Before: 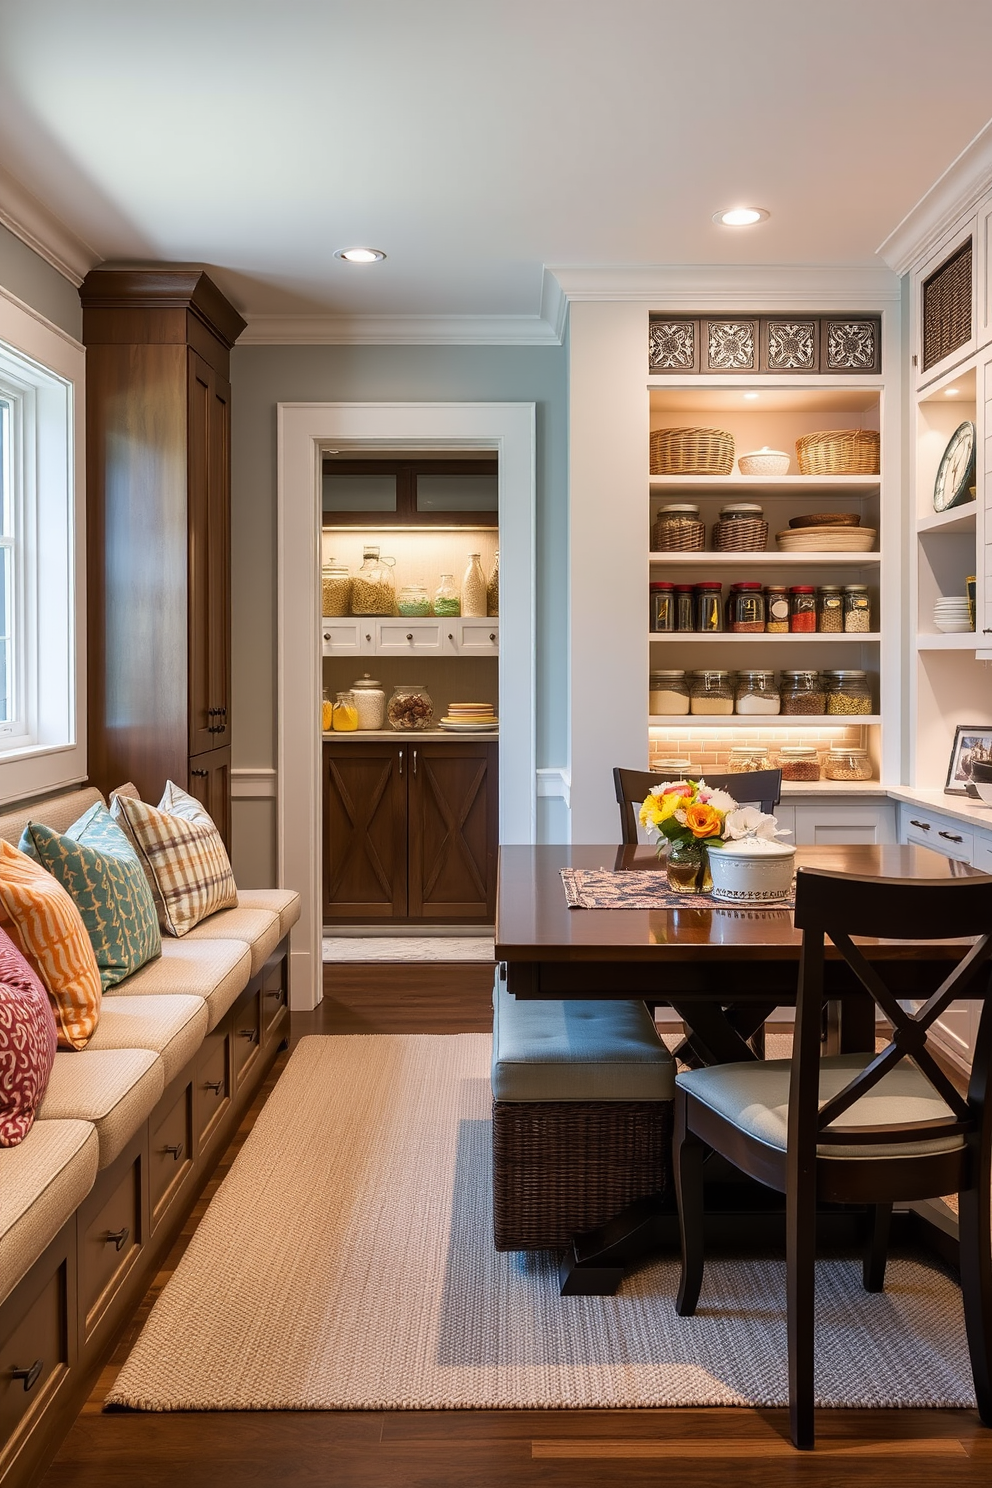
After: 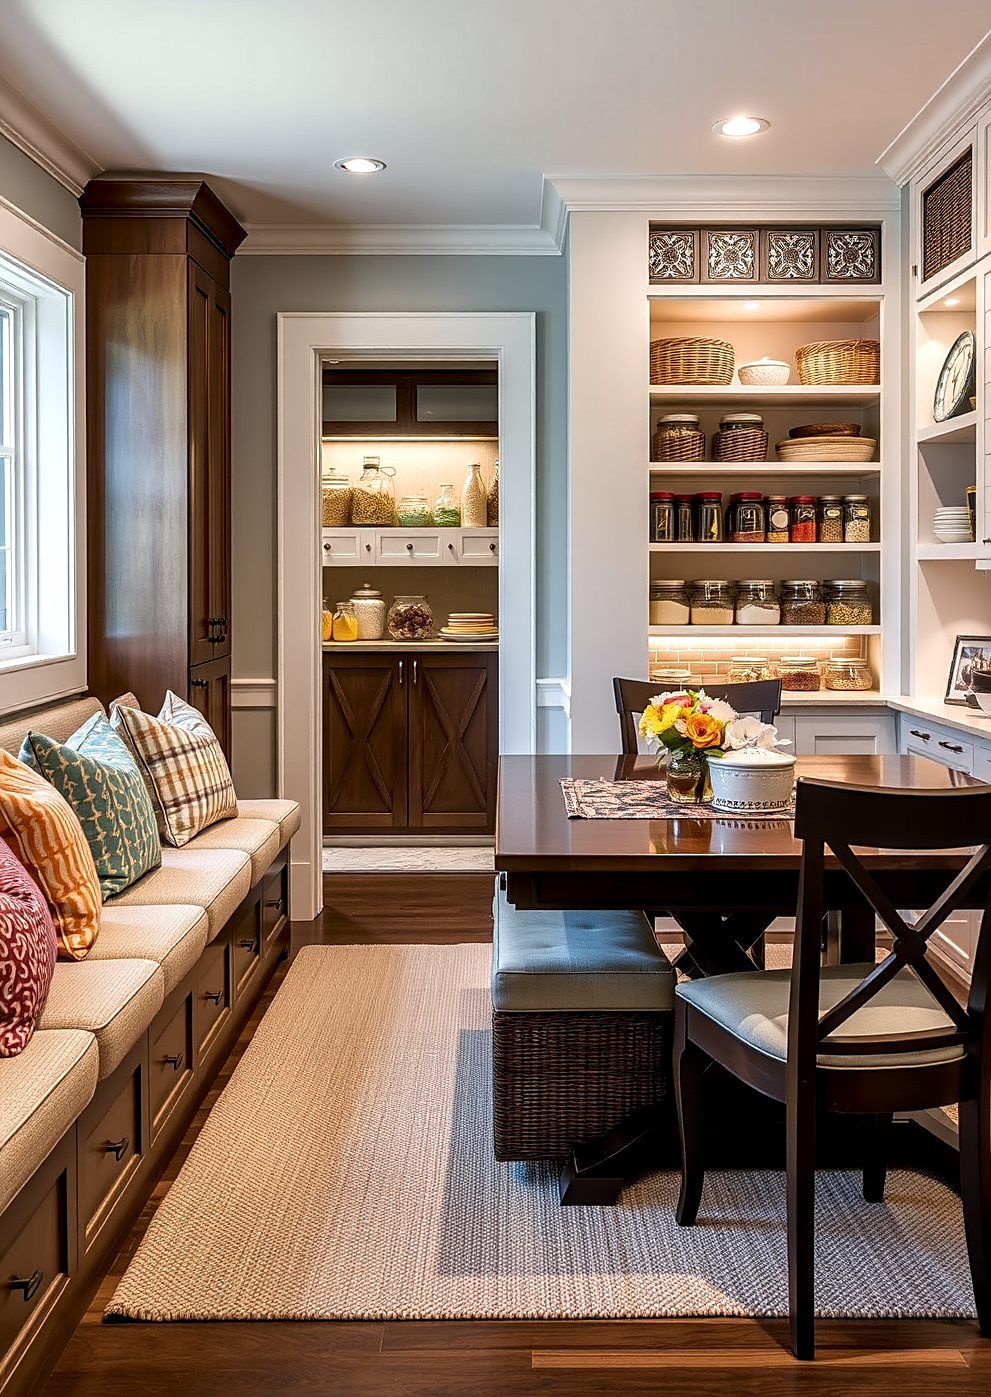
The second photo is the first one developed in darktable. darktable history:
sharpen: on, module defaults
local contrast: highlights 57%, detail 145%
crop and rotate: top 6.091%
